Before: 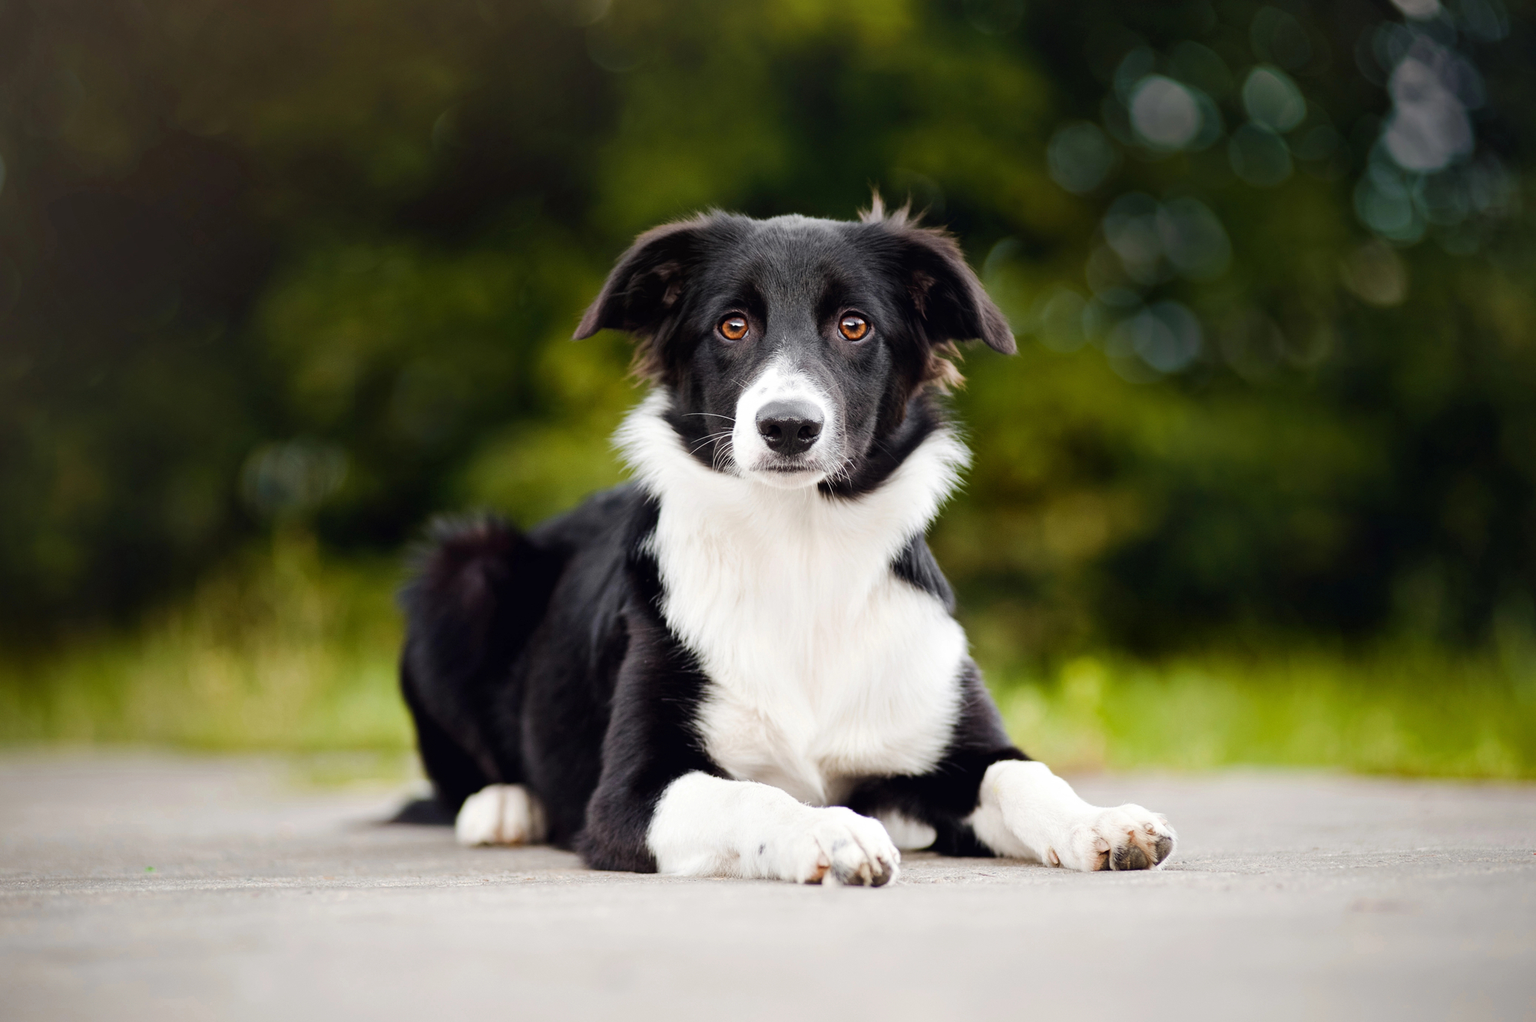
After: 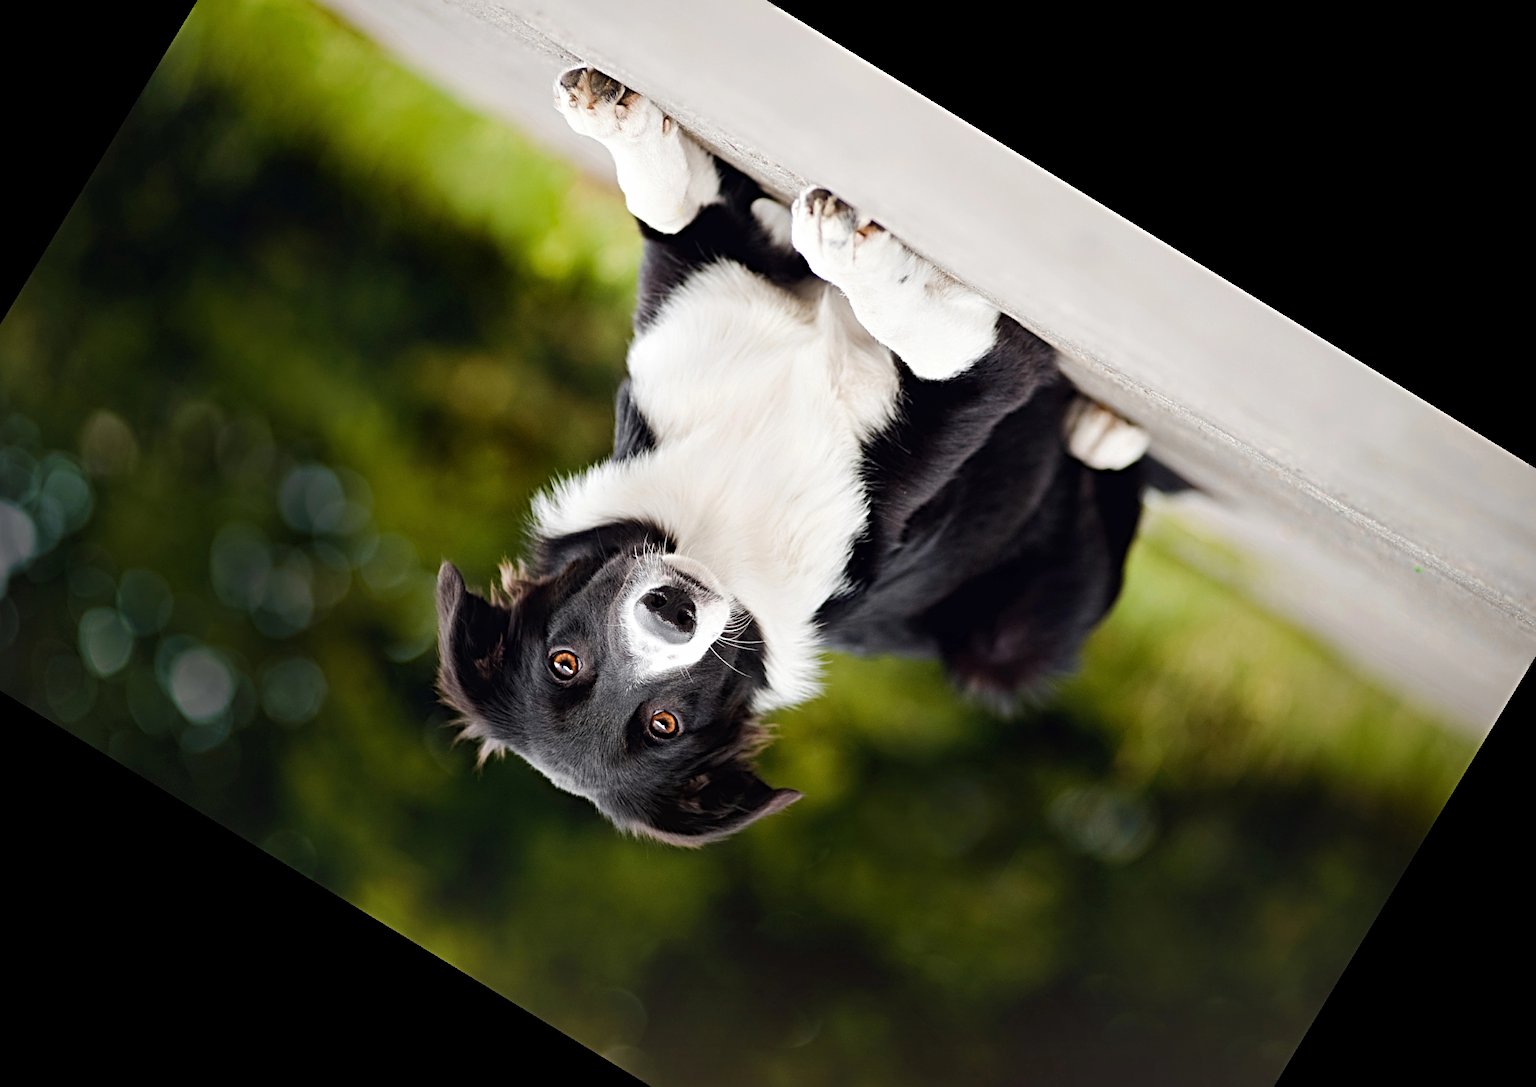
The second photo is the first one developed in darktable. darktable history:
crop and rotate: angle 148.68°, left 9.111%, top 15.603%, right 4.588%, bottom 17.041%
sharpen: radius 4
